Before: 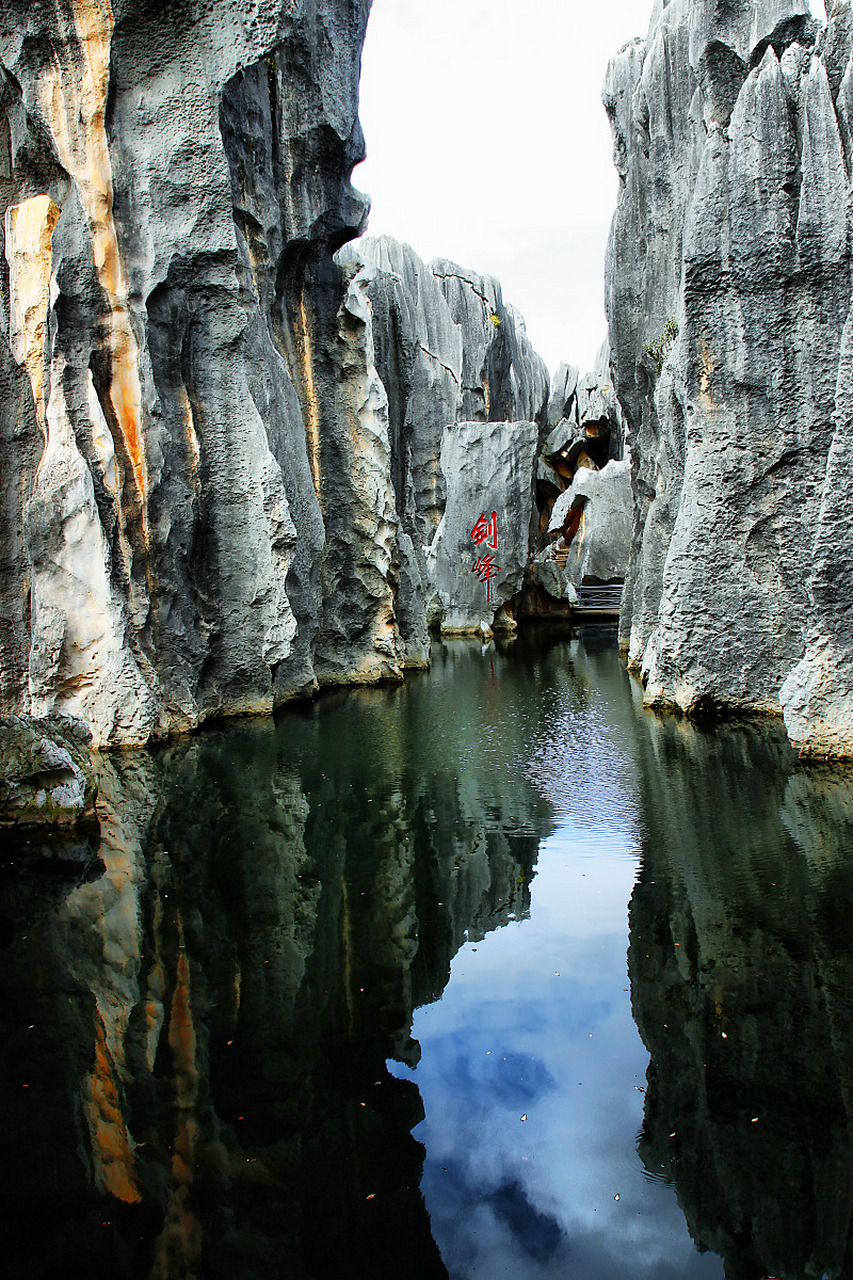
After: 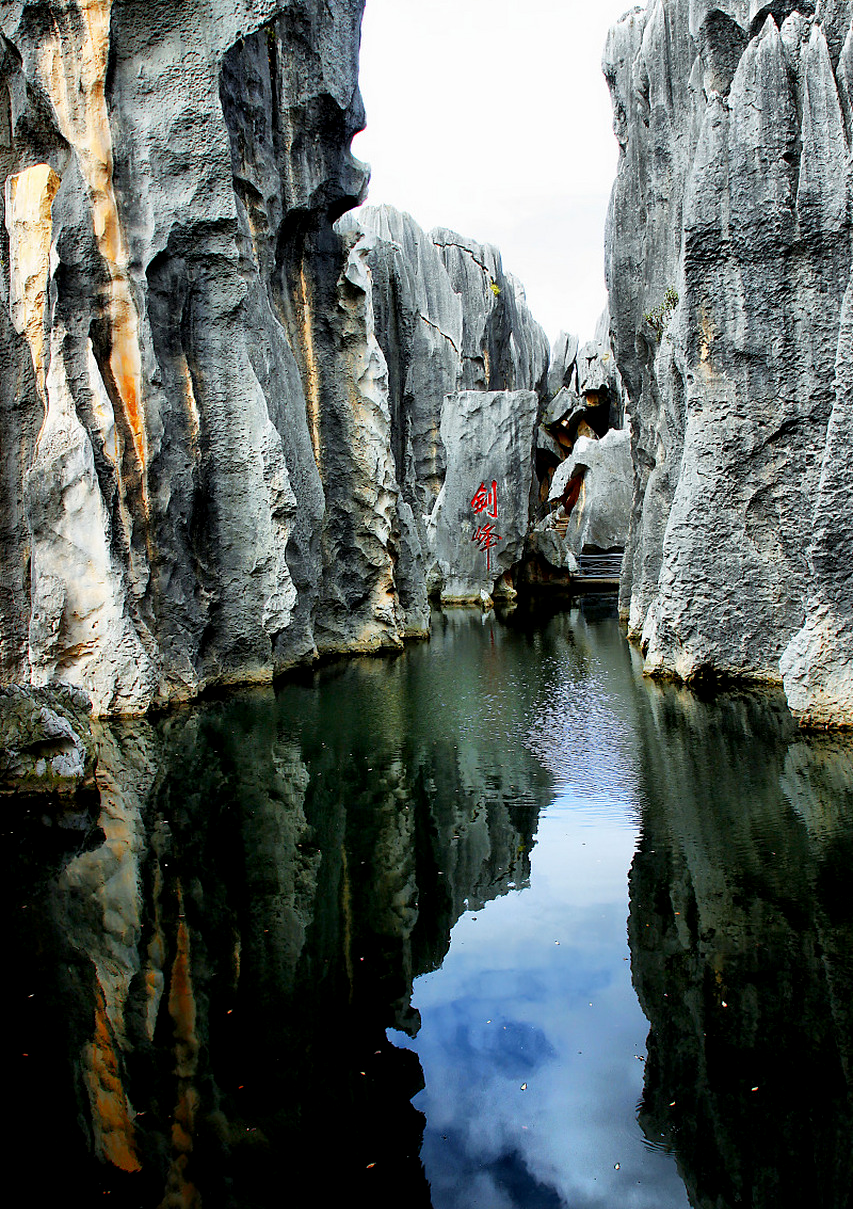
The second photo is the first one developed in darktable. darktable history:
crop and rotate: top 2.479%, bottom 3.018%
exposure: black level correction 0.005, exposure 0.014 EV, compensate highlight preservation false
